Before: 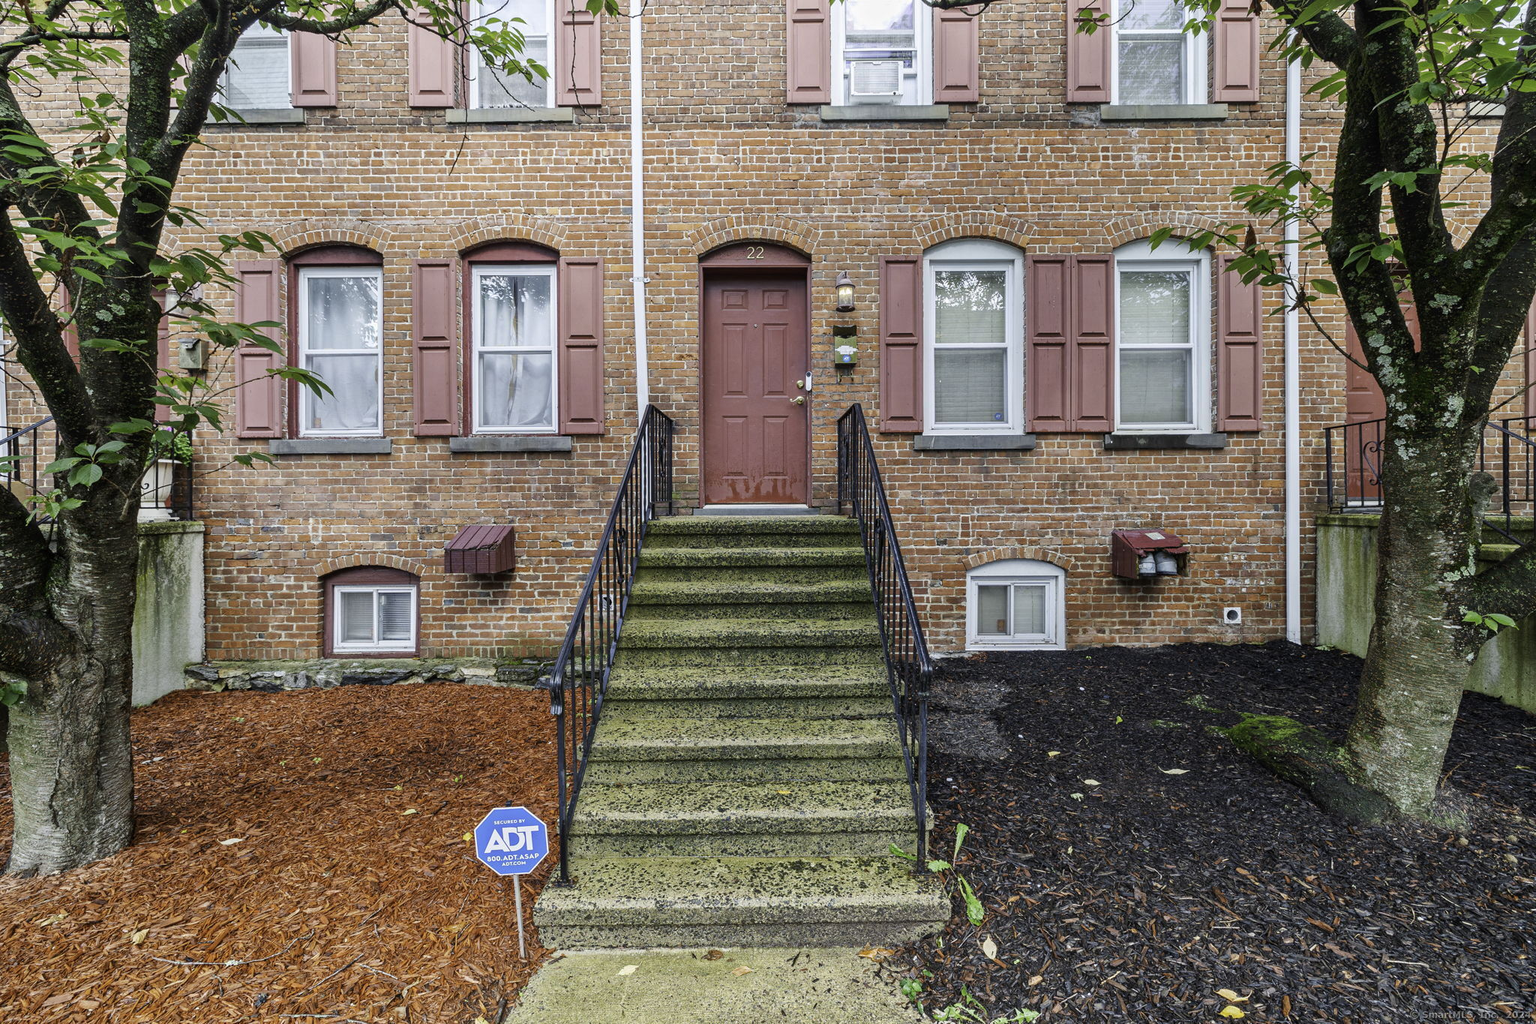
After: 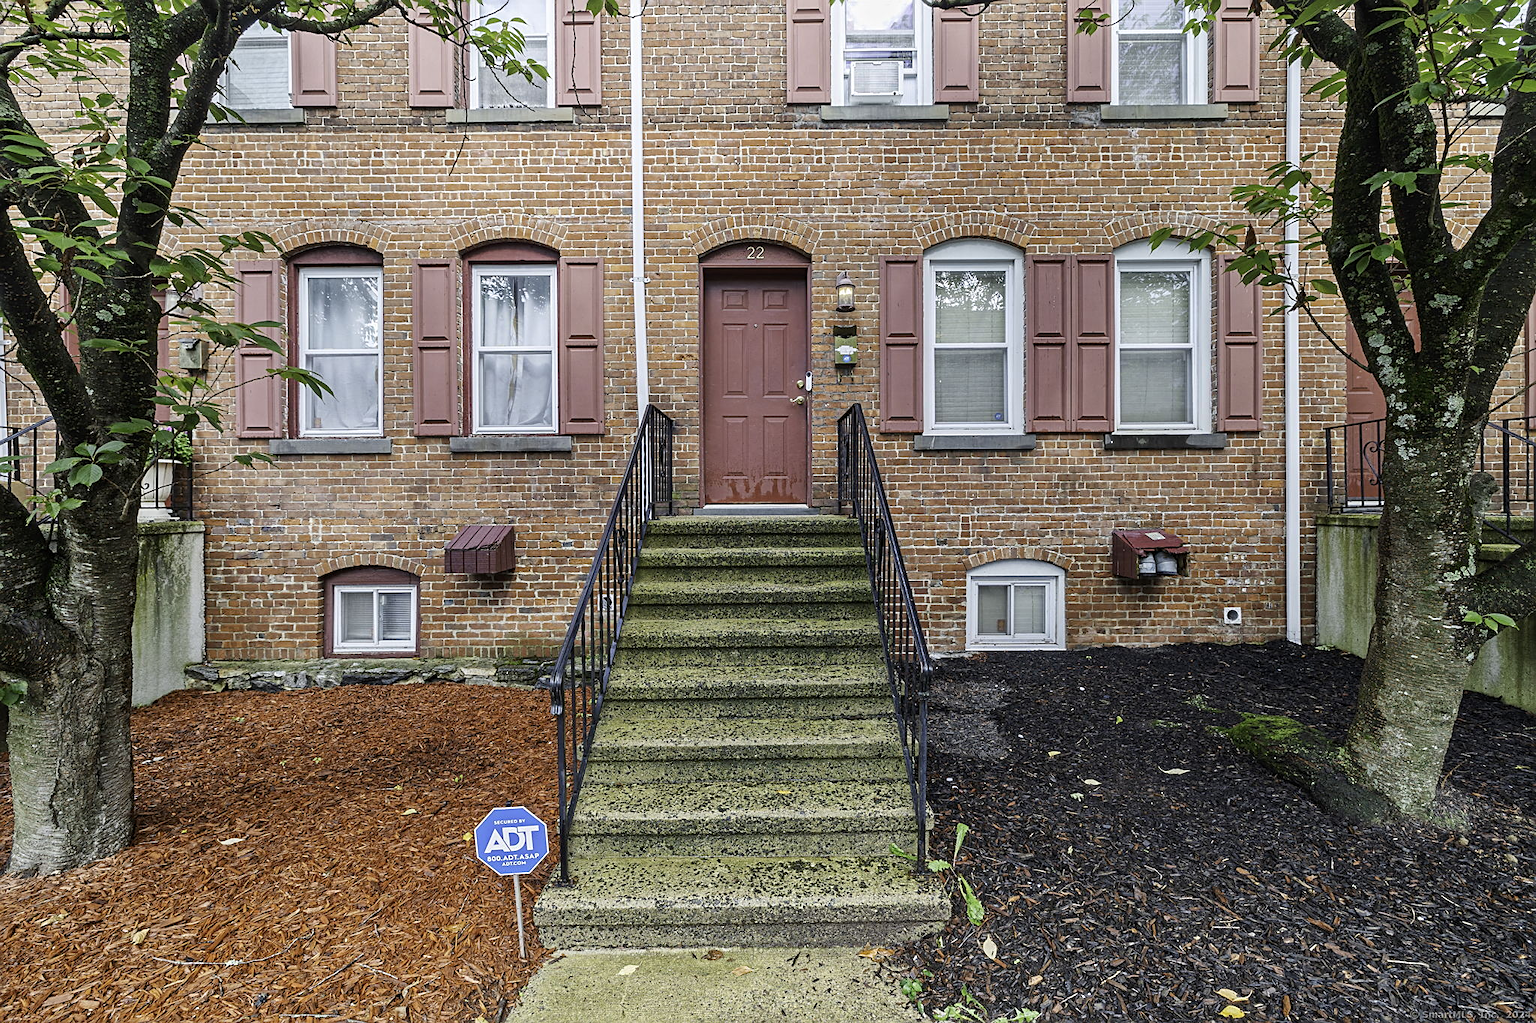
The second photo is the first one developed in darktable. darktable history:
exposure: black level correction 0, compensate exposure bias true, compensate highlight preservation false
sharpen: on, module defaults
